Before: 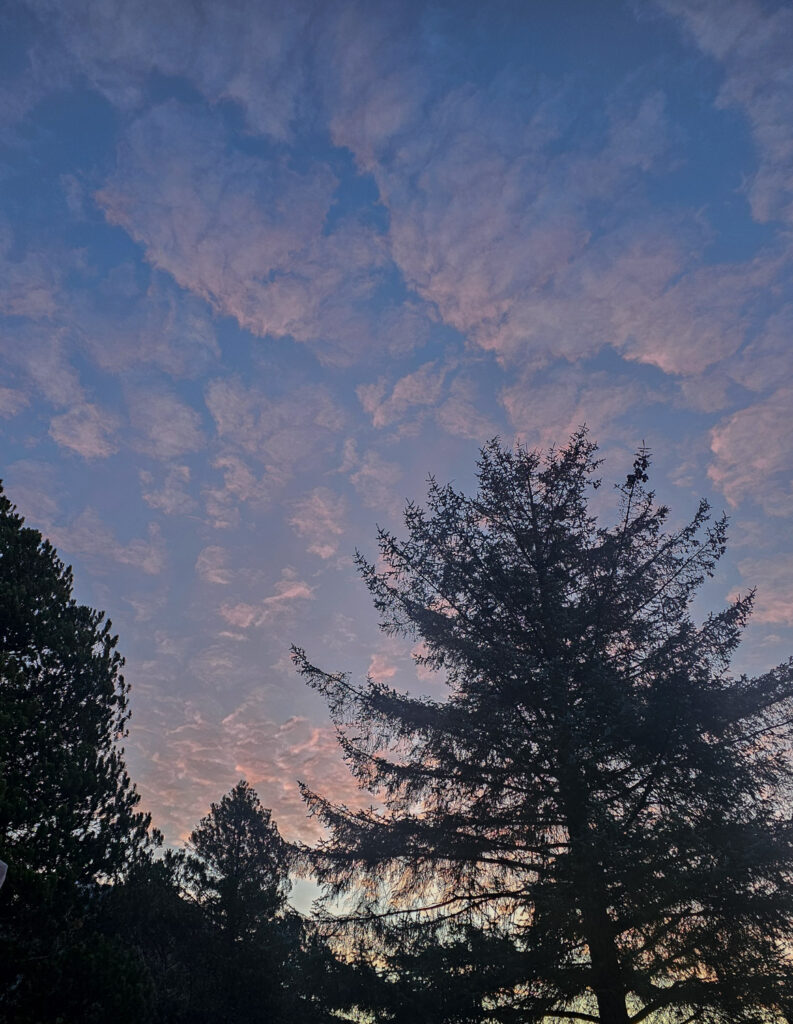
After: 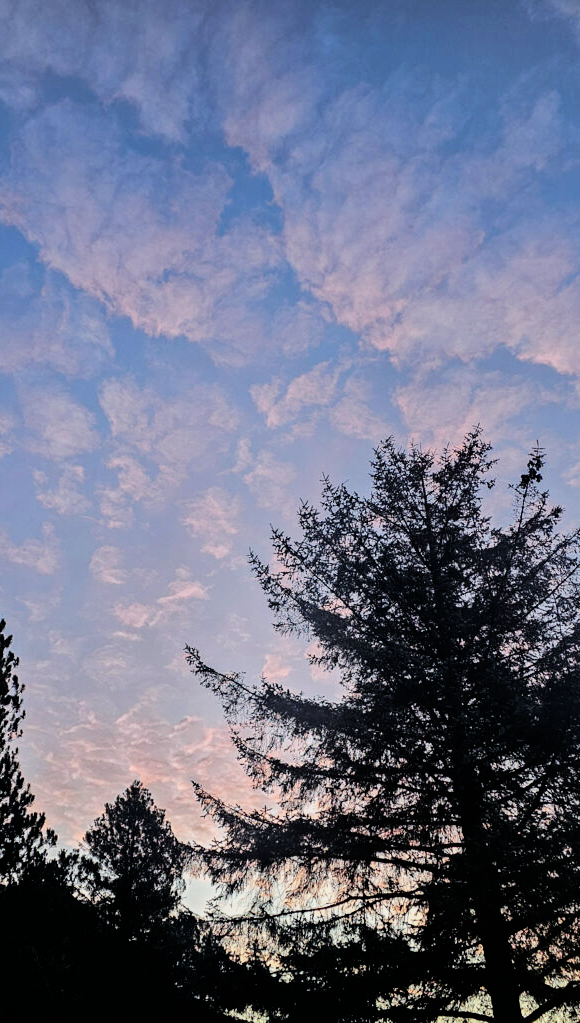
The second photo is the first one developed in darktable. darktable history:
crop: left 13.443%, right 13.31%
exposure: black level correction 0, exposure 0.7 EV, compensate exposure bias true, compensate highlight preservation false
filmic rgb: black relative exposure -5 EV, hardness 2.88, contrast 1.4, highlights saturation mix -30%
